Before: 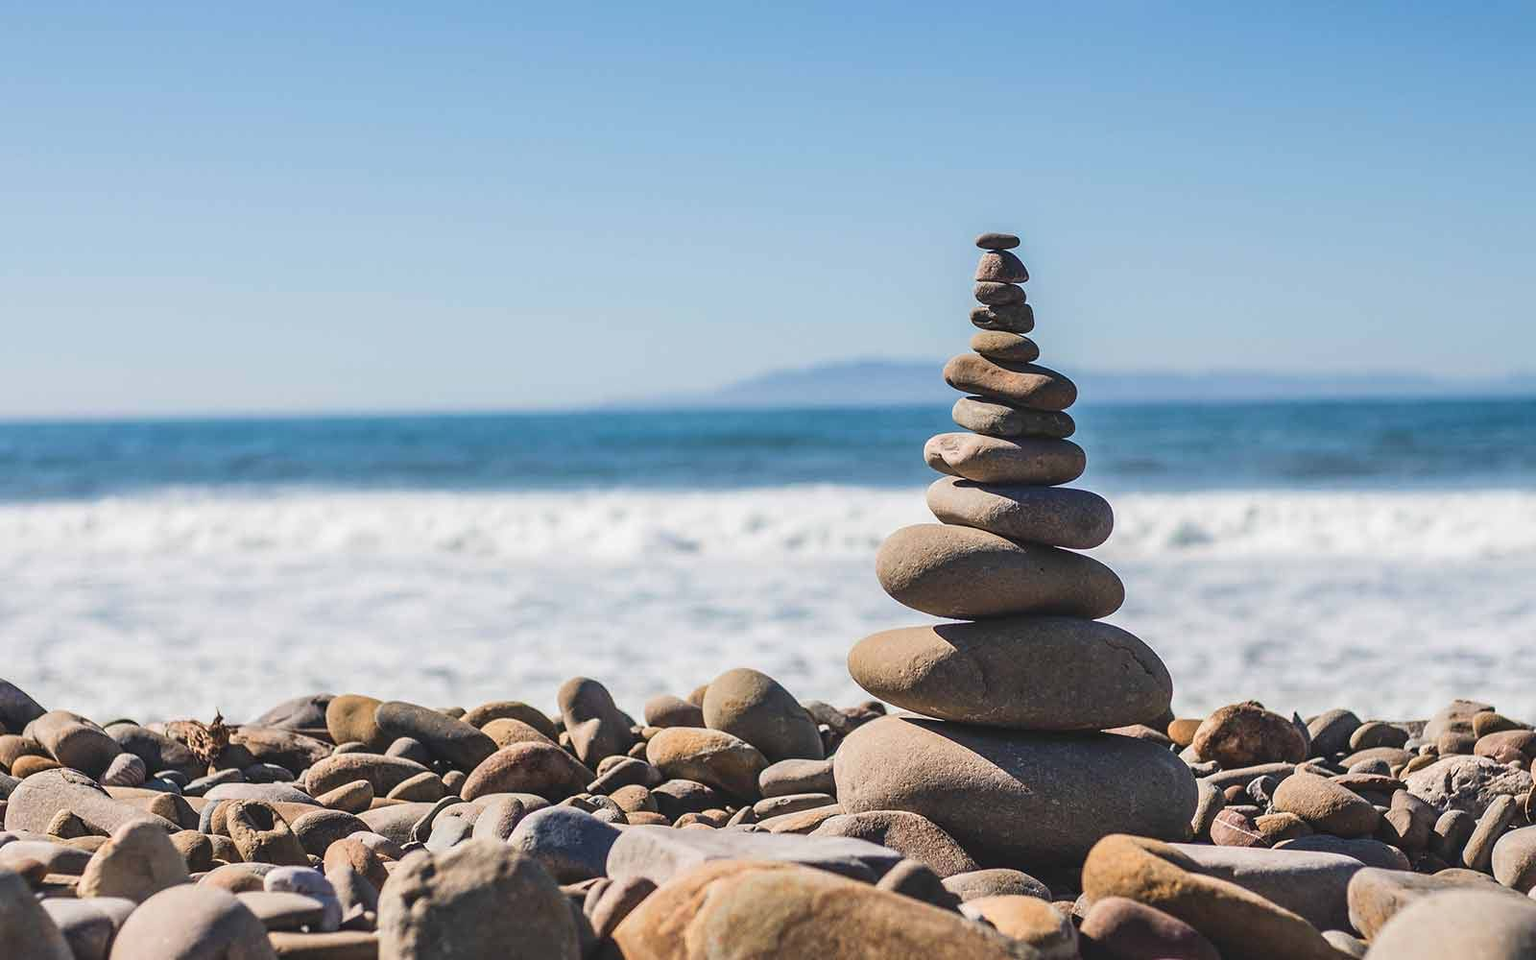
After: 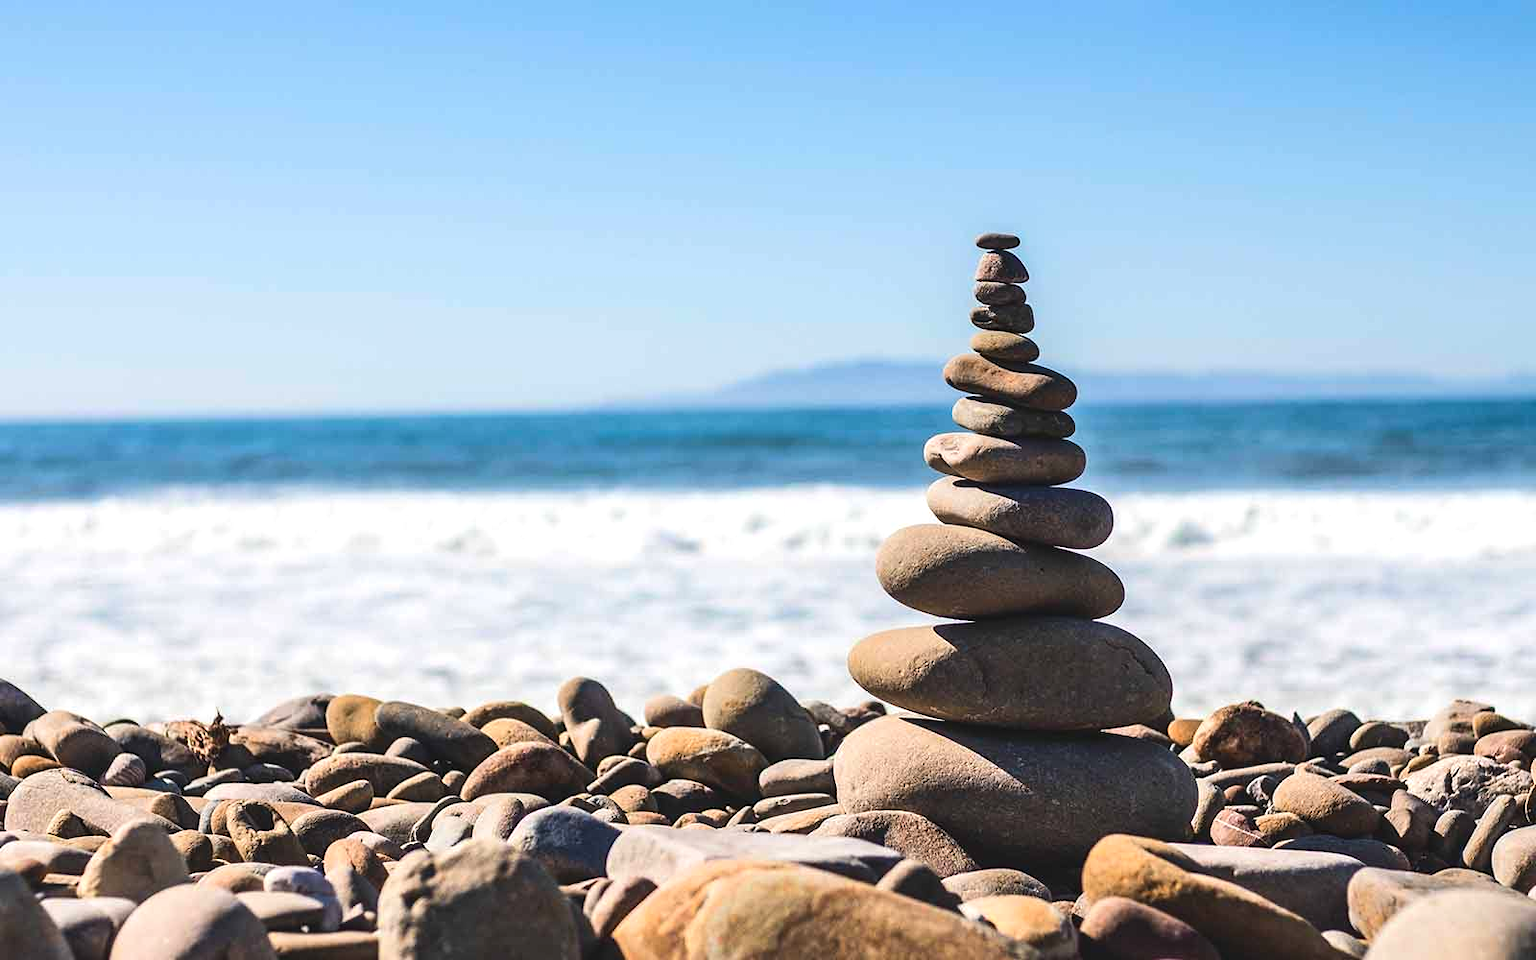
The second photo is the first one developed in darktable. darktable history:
tone equalizer: -8 EV -0.404 EV, -7 EV -0.394 EV, -6 EV -0.36 EV, -5 EV -0.219 EV, -3 EV 0.252 EV, -2 EV 0.361 EV, -1 EV 0.373 EV, +0 EV 0.438 EV, edges refinement/feathering 500, mask exposure compensation -1.57 EV, preserve details no
exposure: compensate highlight preservation false
contrast brightness saturation: contrast 0.045, saturation 0.152
